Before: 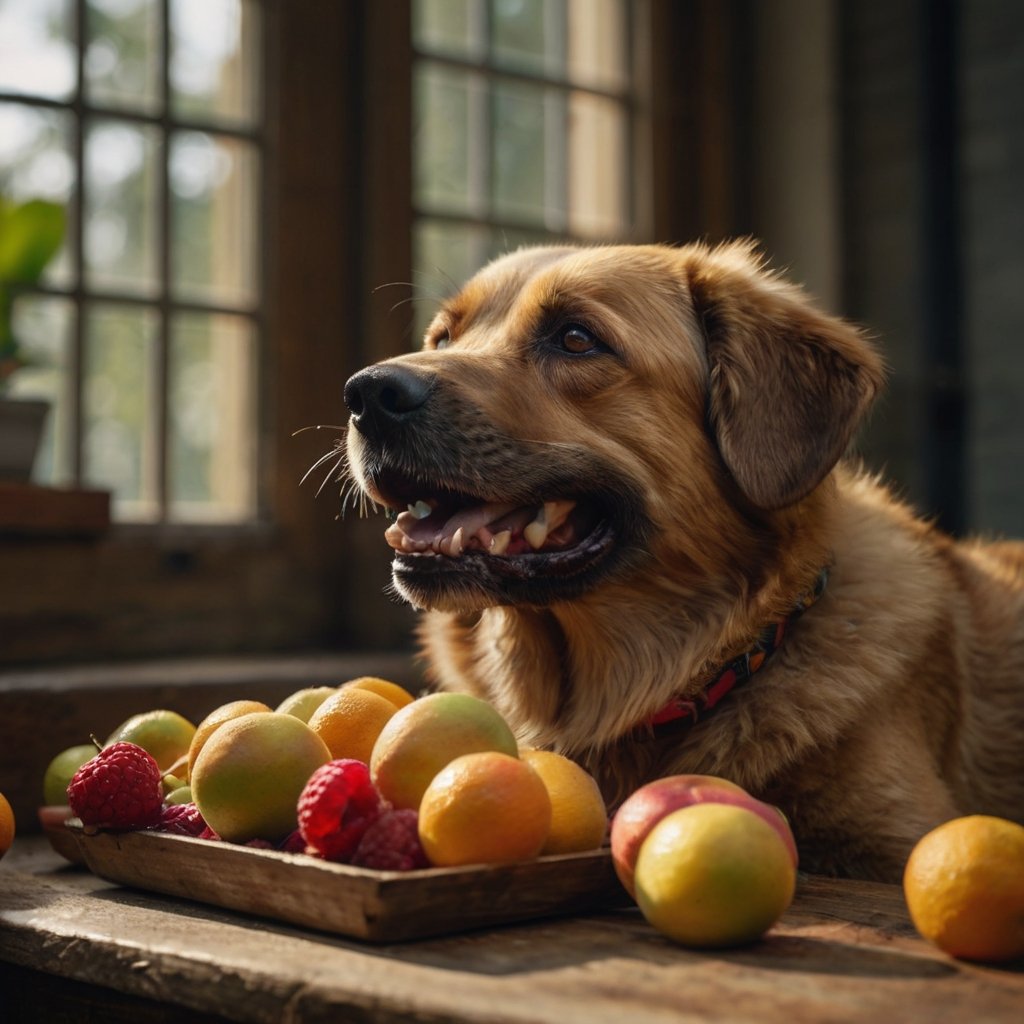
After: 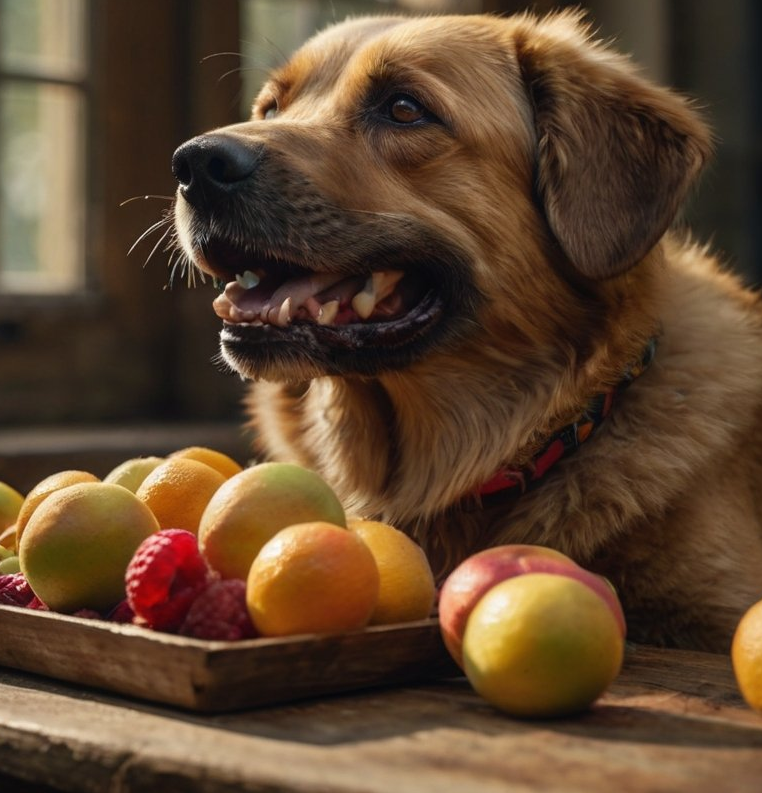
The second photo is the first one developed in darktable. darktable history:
crop: left 16.837%, top 22.538%, right 8.74%
